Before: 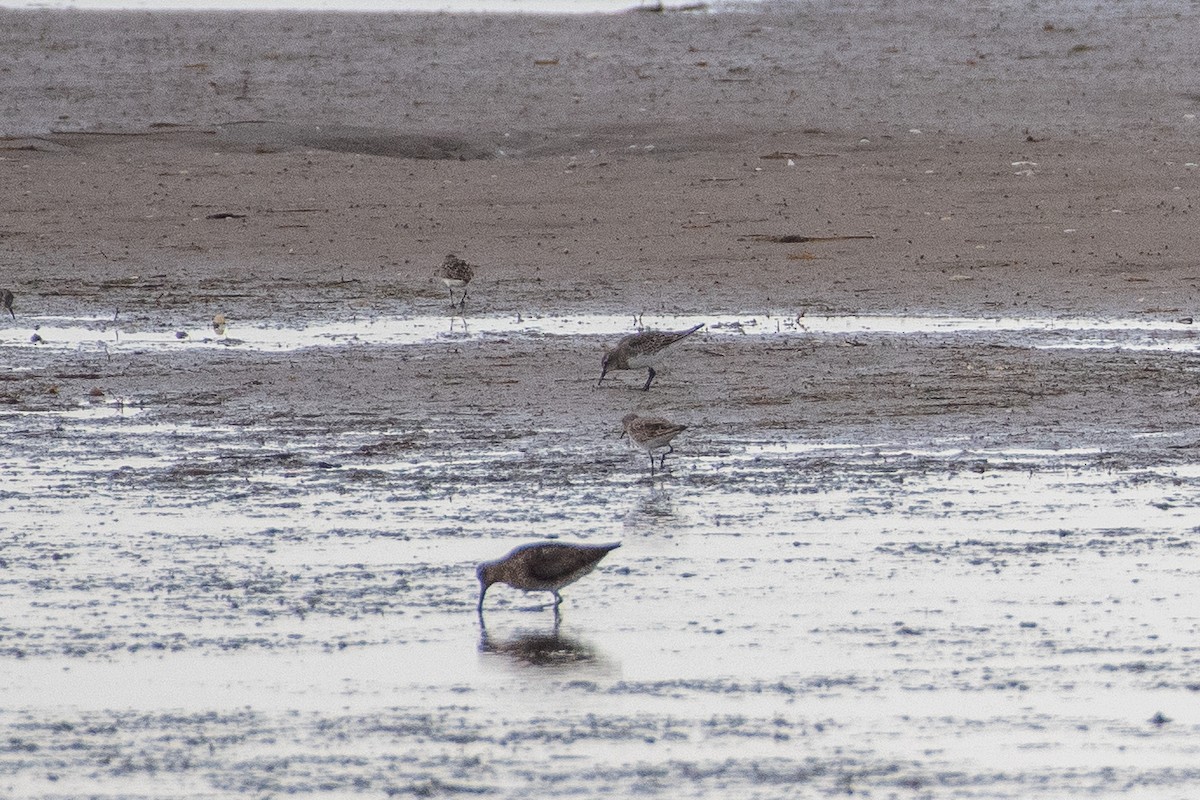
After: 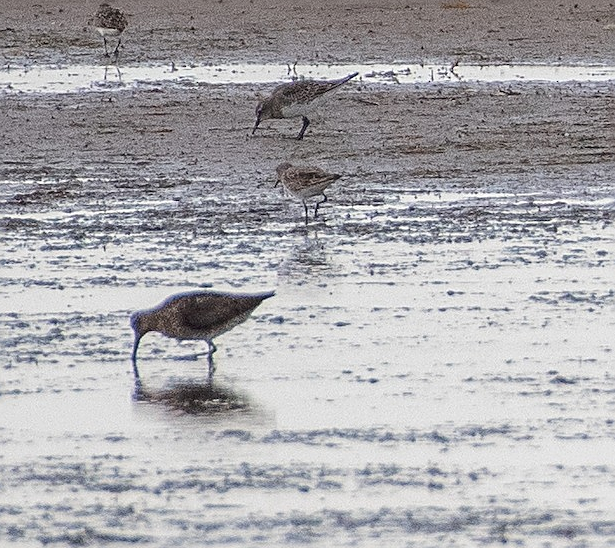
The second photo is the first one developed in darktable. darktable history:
color zones: curves: ch0 [(0, 0.5) (0.143, 0.5) (0.286, 0.456) (0.429, 0.5) (0.571, 0.5) (0.714, 0.5) (0.857, 0.5) (1, 0.5)]; ch1 [(0, 0.5) (0.143, 0.5) (0.286, 0.422) (0.429, 0.5) (0.571, 0.5) (0.714, 0.5) (0.857, 0.5) (1, 0.5)]
sharpen: on, module defaults
crop and rotate: left 28.87%, top 31.442%, right 19.823%
